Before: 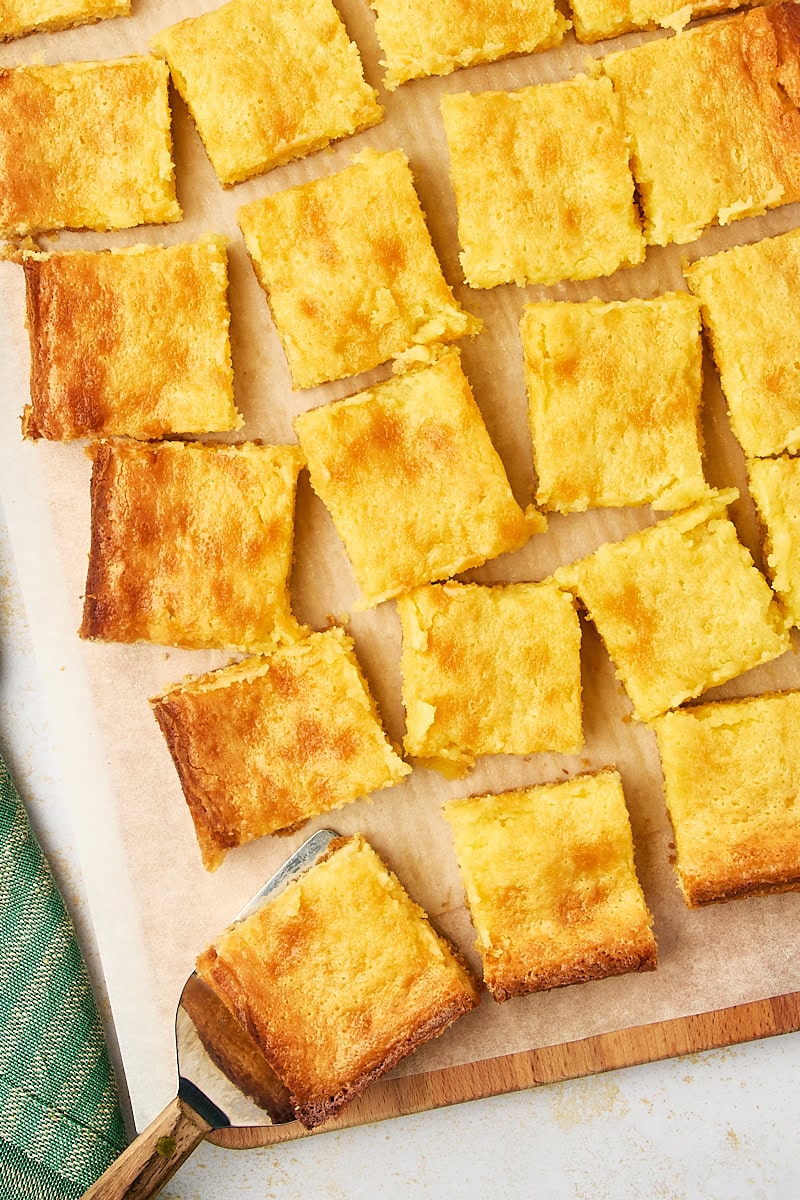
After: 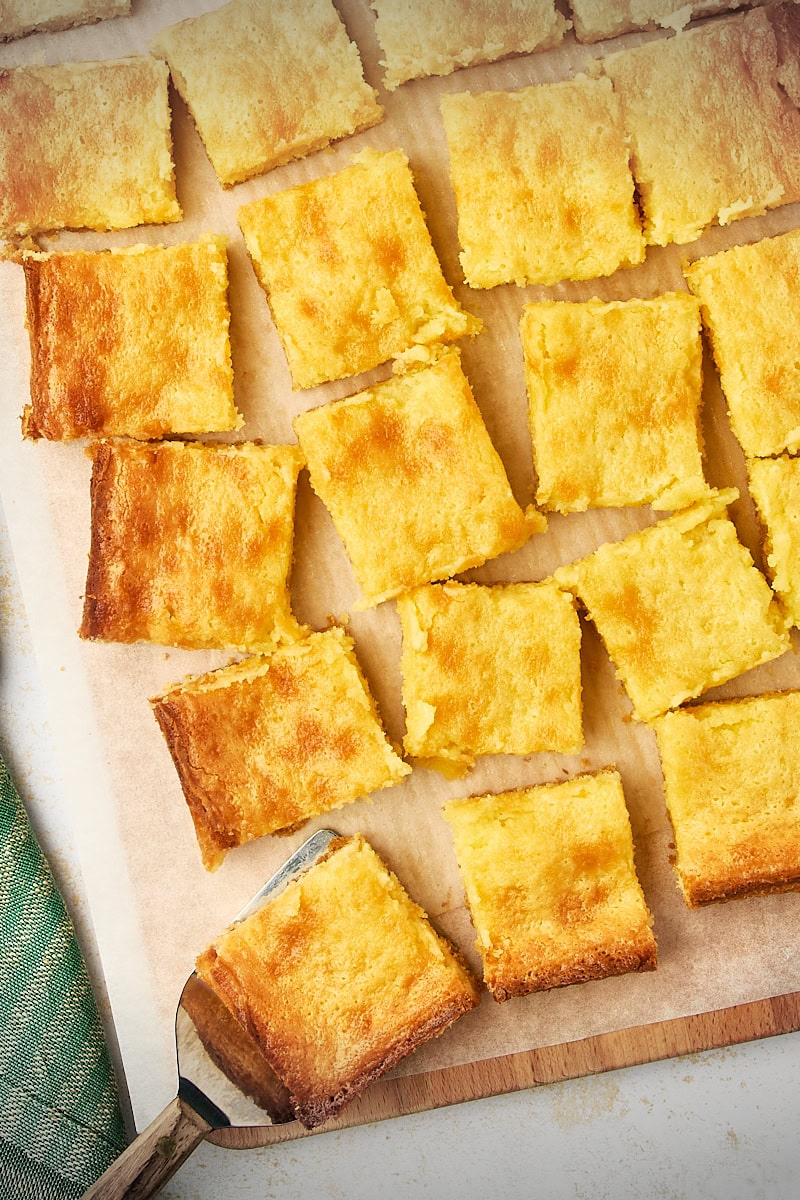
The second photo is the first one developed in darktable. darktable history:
vignetting: fall-off start 101%, width/height ratio 1.303
